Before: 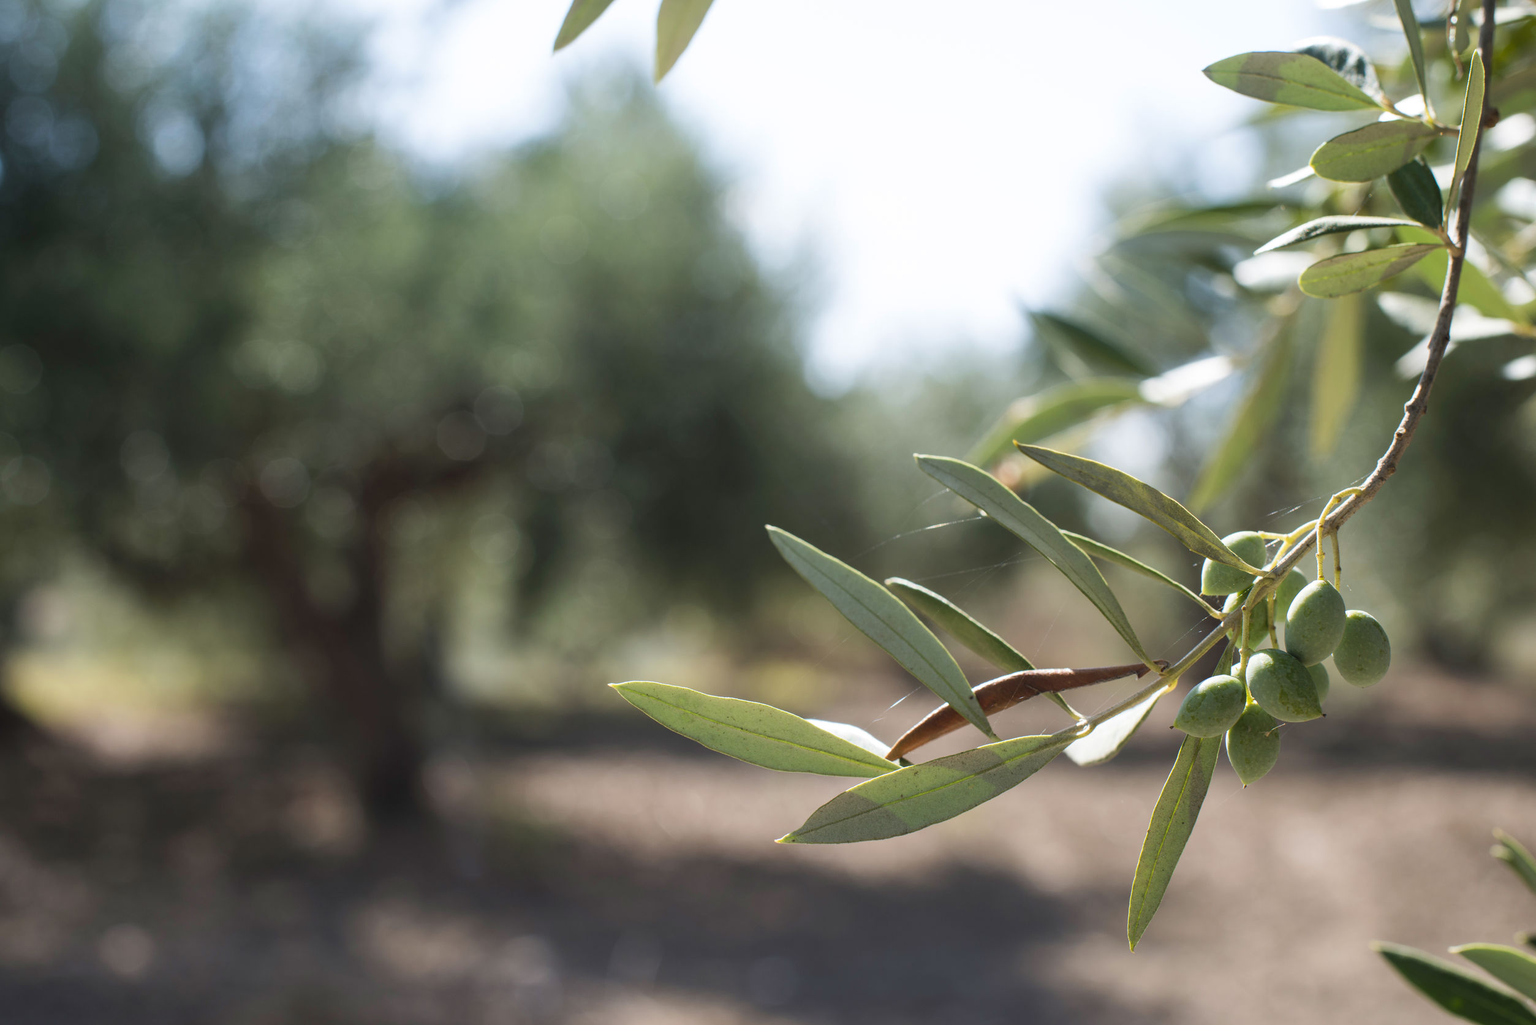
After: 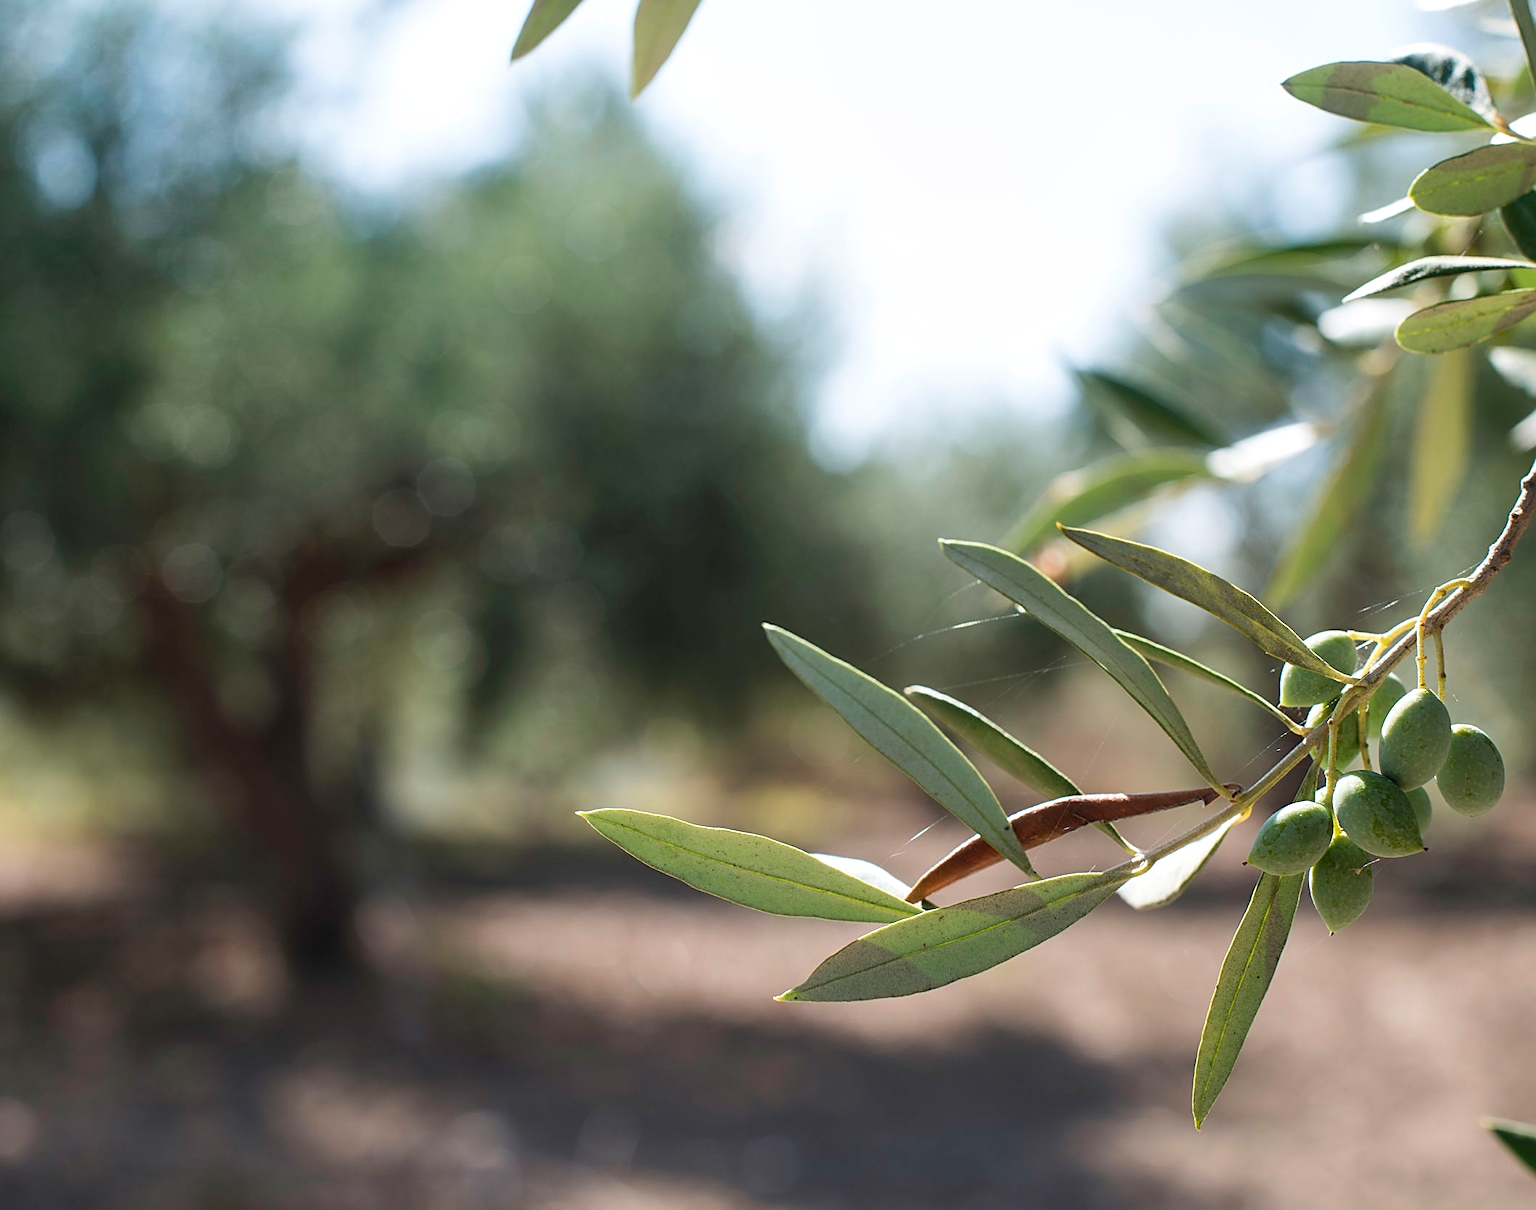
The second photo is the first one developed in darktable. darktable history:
contrast equalizer: octaves 7, y [[0.6 ×6], [0.55 ×6], [0 ×6], [0 ×6], [0 ×6]], mix 0.15
sharpen: amount 0.6
crop: left 8.026%, right 7.374%
